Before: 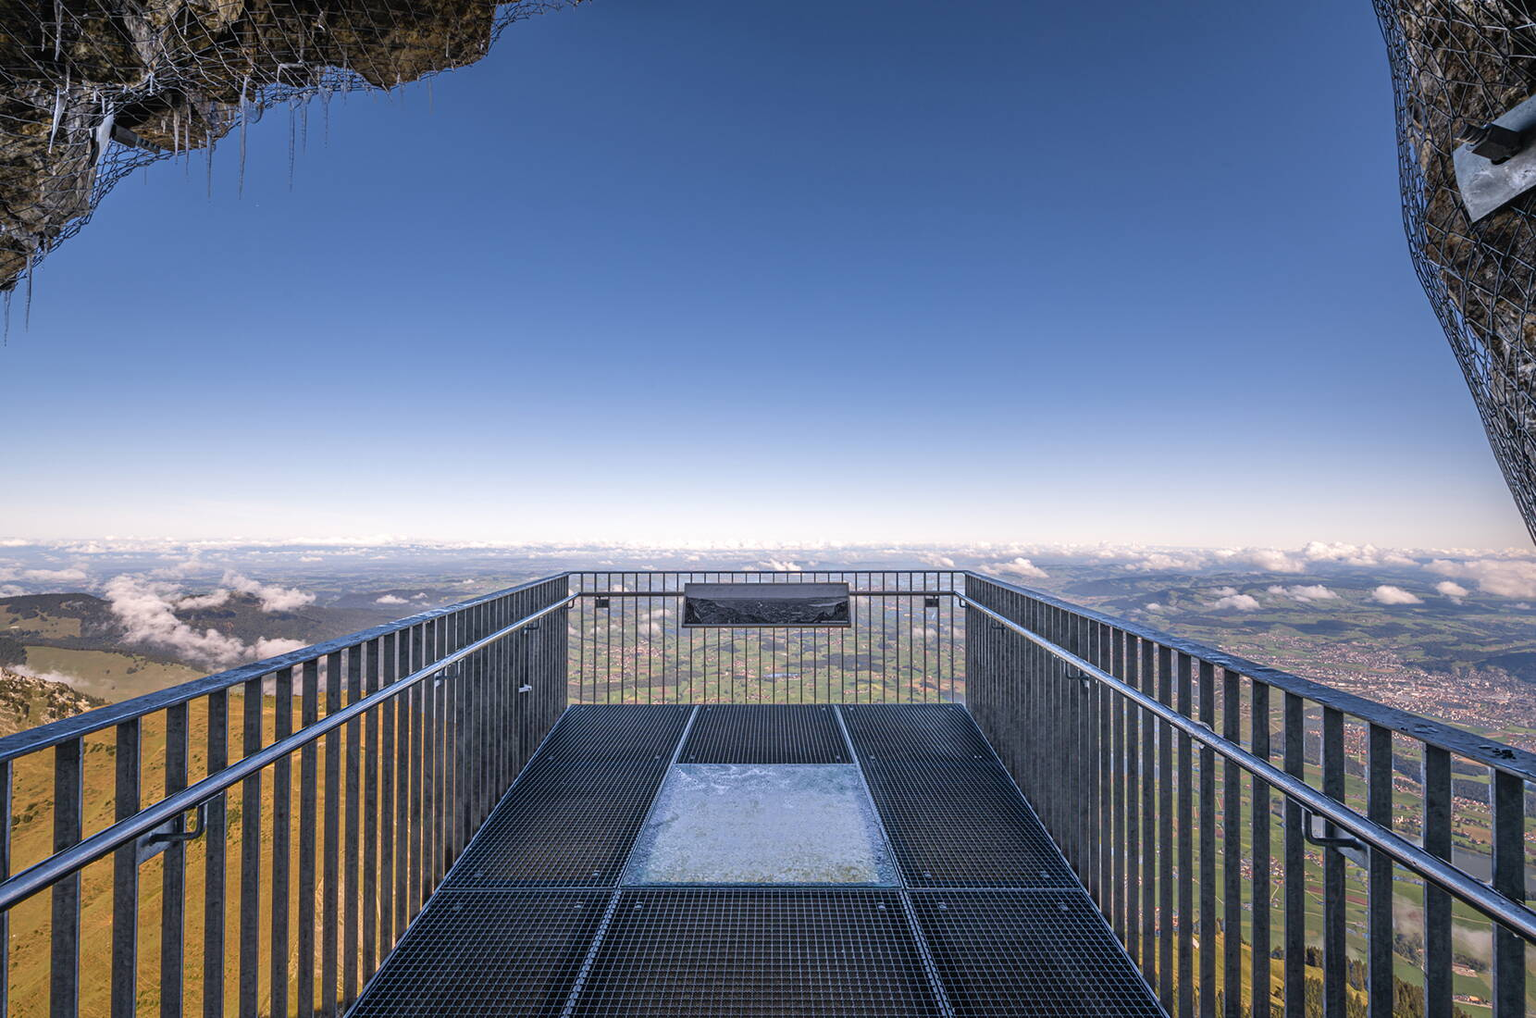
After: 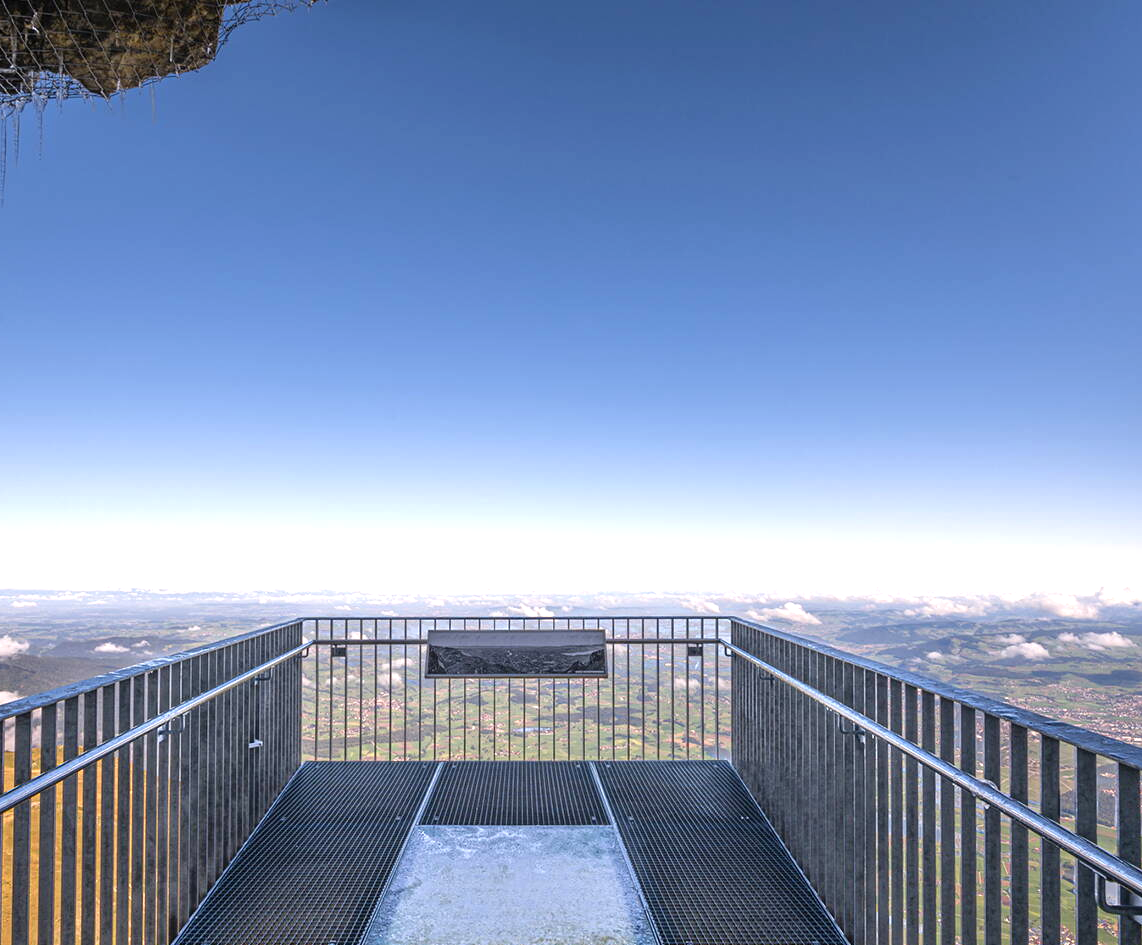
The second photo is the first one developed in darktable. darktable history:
crop: left 18.814%, right 12.352%, bottom 14.084%
exposure: black level correction 0, exposure 0.498 EV, compensate highlight preservation false
